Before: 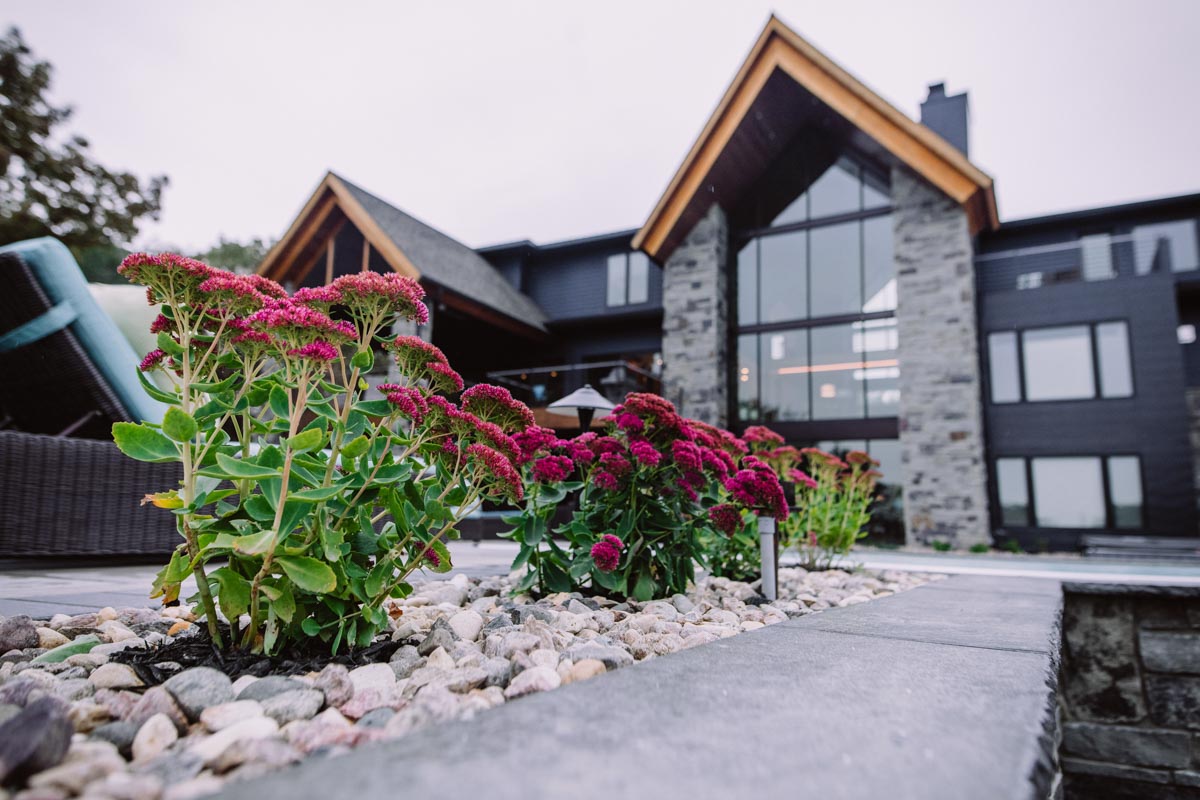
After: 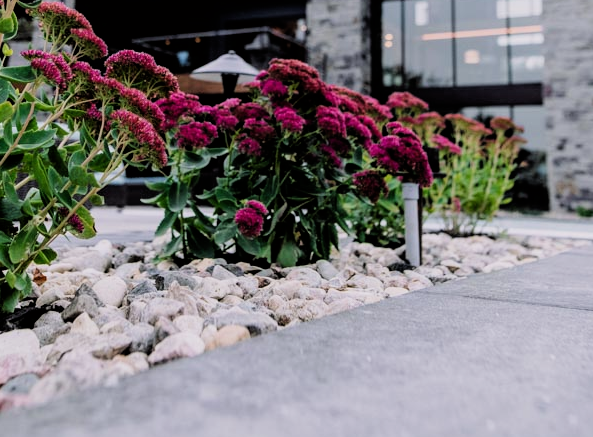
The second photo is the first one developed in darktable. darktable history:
filmic rgb: black relative exposure -5 EV, white relative exposure 3.2 EV, hardness 3.42, contrast 1.2, highlights saturation mix -30%
crop: left 29.672%, top 41.786%, right 20.851%, bottom 3.487%
